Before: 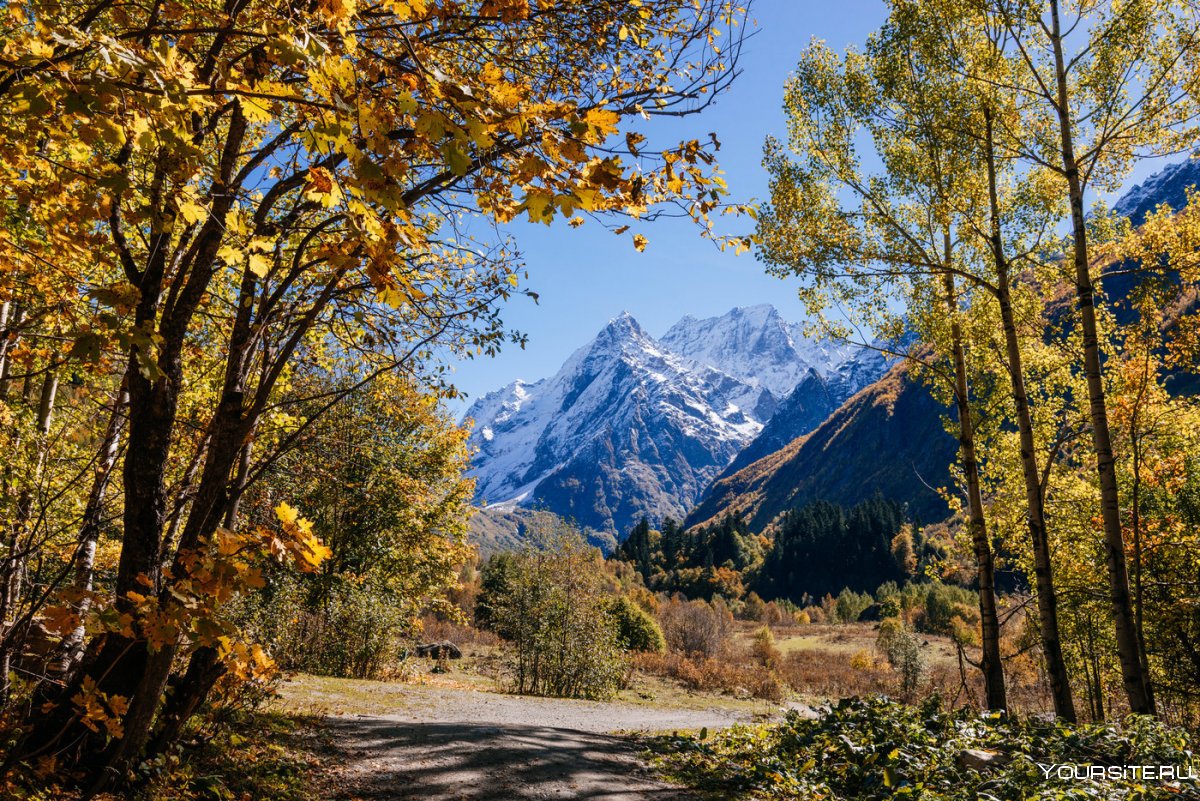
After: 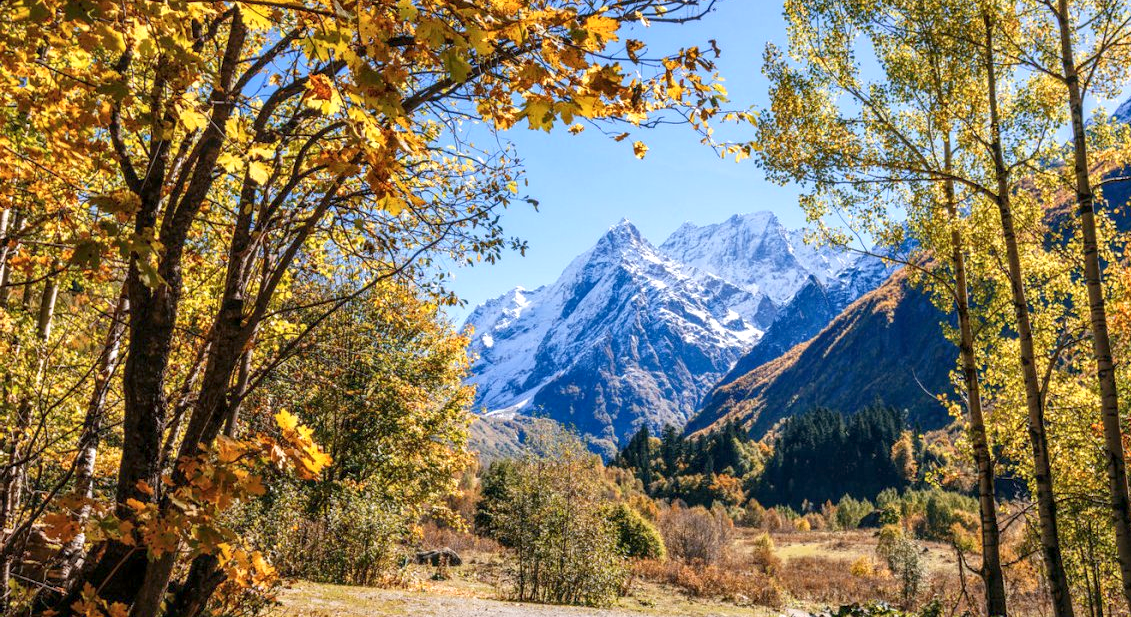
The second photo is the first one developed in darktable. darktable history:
local contrast: on, module defaults
color balance rgb: perceptual saturation grading › global saturation -0.31%, global vibrance -8%, contrast -13%, saturation formula JzAzBz (2021)
crop and rotate: angle 0.03°, top 11.643%, right 5.651%, bottom 11.189%
exposure: exposure 0.722 EV, compensate highlight preservation false
